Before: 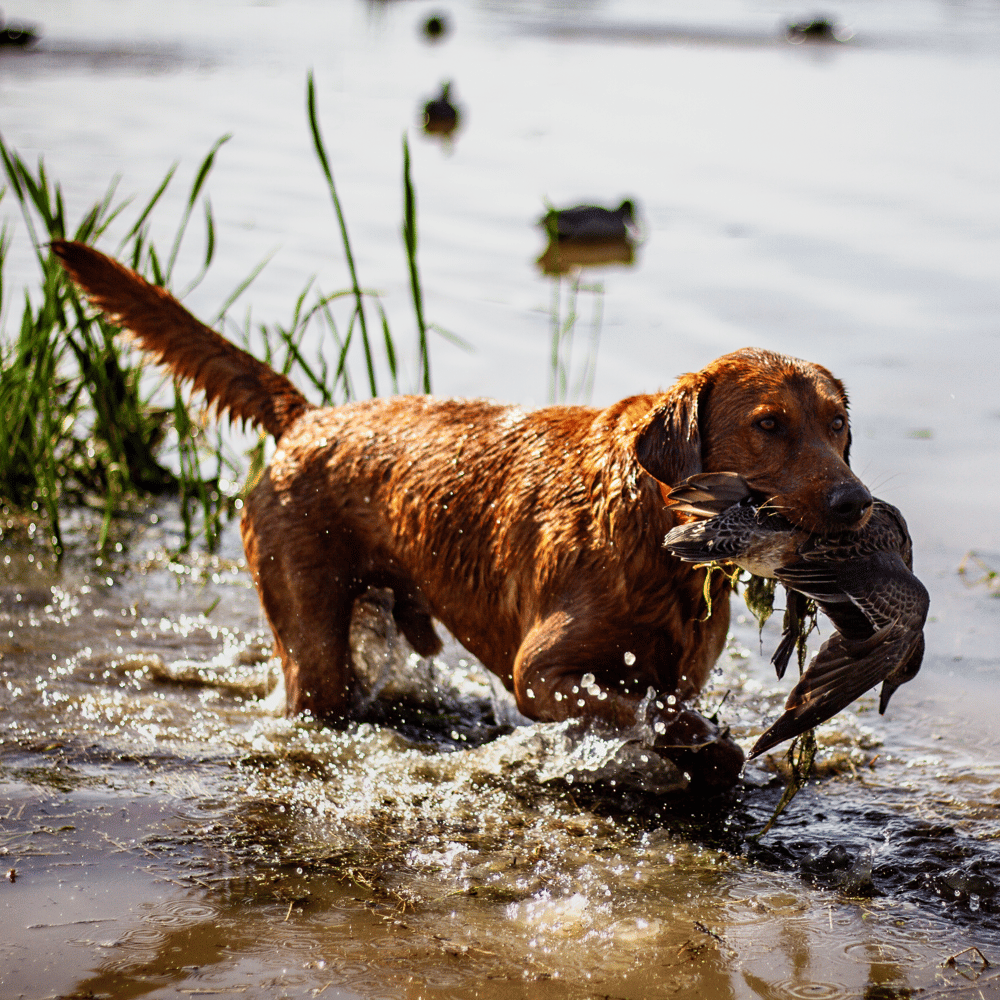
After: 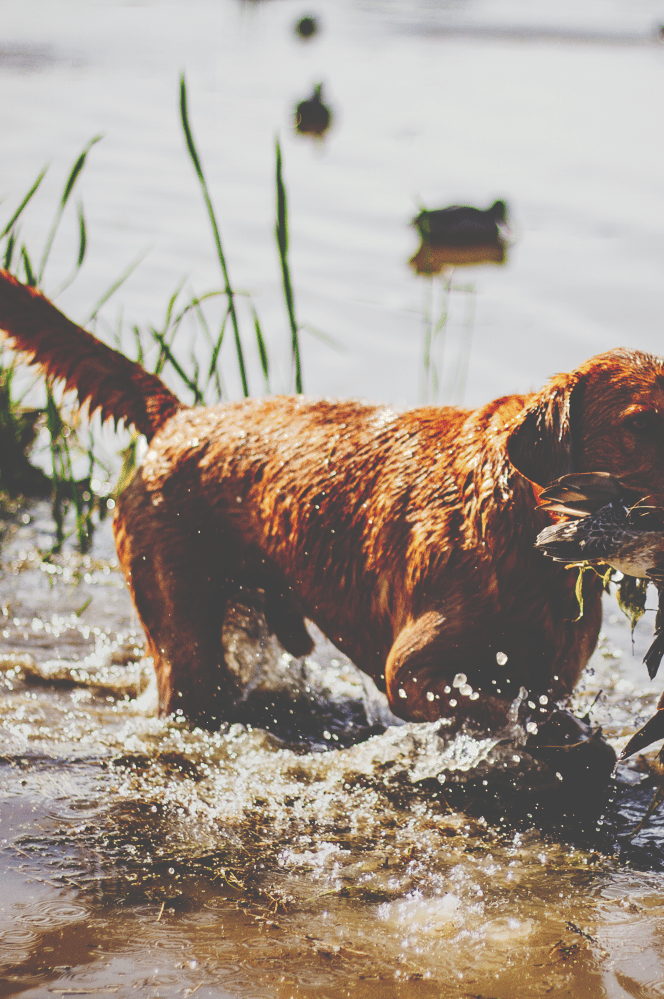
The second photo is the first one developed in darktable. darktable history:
tone curve: curves: ch0 [(0, 0) (0.003, 0.272) (0.011, 0.275) (0.025, 0.275) (0.044, 0.278) (0.069, 0.282) (0.1, 0.284) (0.136, 0.287) (0.177, 0.294) (0.224, 0.314) (0.277, 0.347) (0.335, 0.403) (0.399, 0.473) (0.468, 0.552) (0.543, 0.622) (0.623, 0.69) (0.709, 0.756) (0.801, 0.818) (0.898, 0.865) (1, 1)], preserve colors none
crop and rotate: left 12.864%, right 20.671%
